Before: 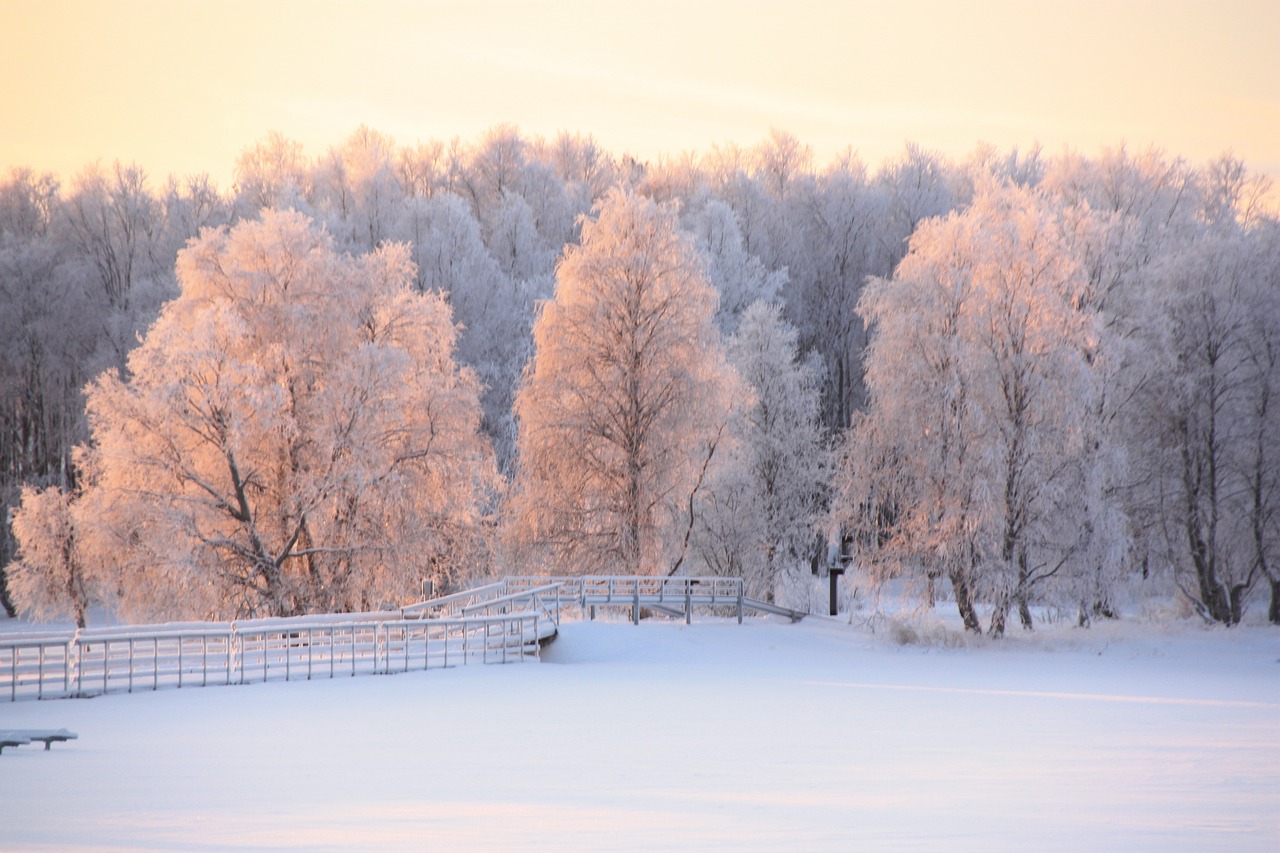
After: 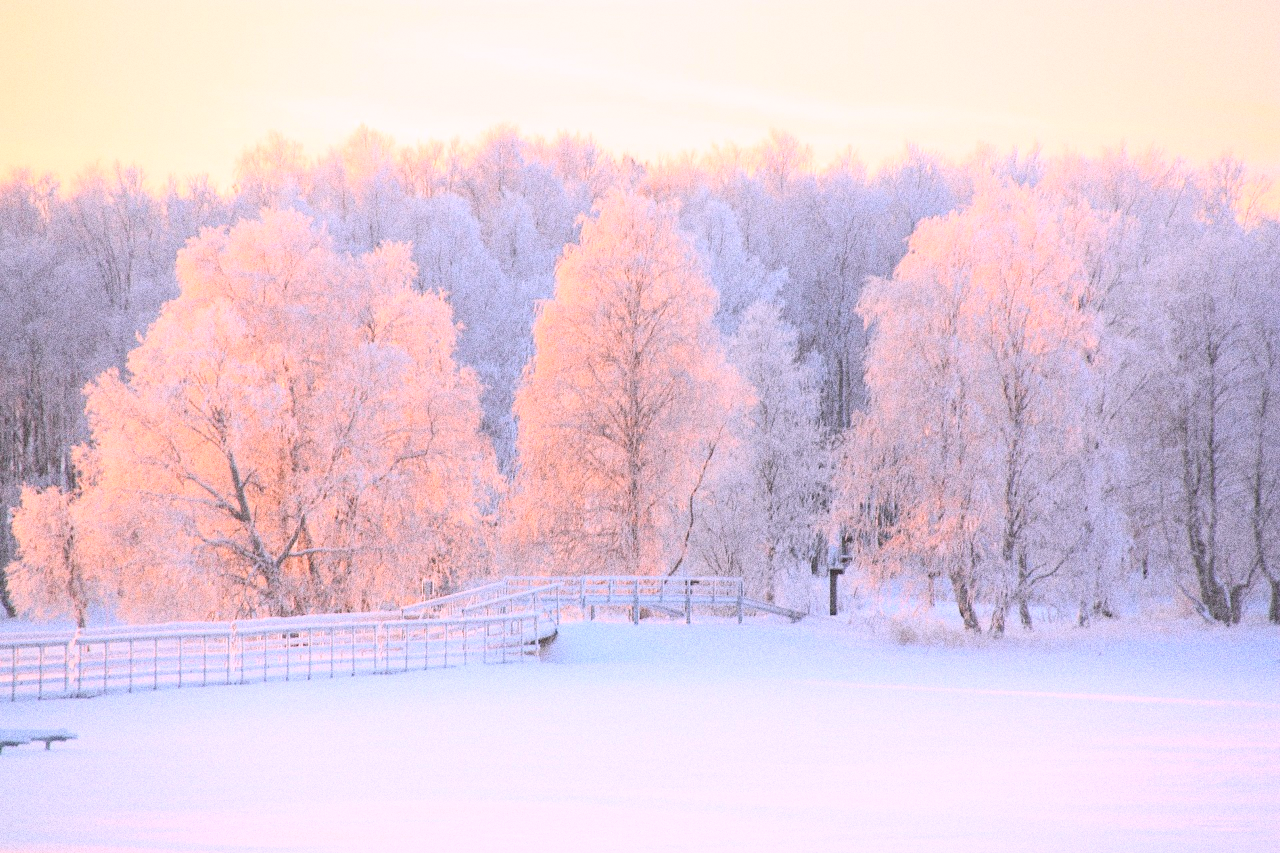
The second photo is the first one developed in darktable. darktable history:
white balance: red 1.05, blue 1.072
exposure: exposure 1 EV, compensate highlight preservation false
global tonemap: drago (0.7, 100)
grain: coarseness 10.62 ISO, strength 55.56%
